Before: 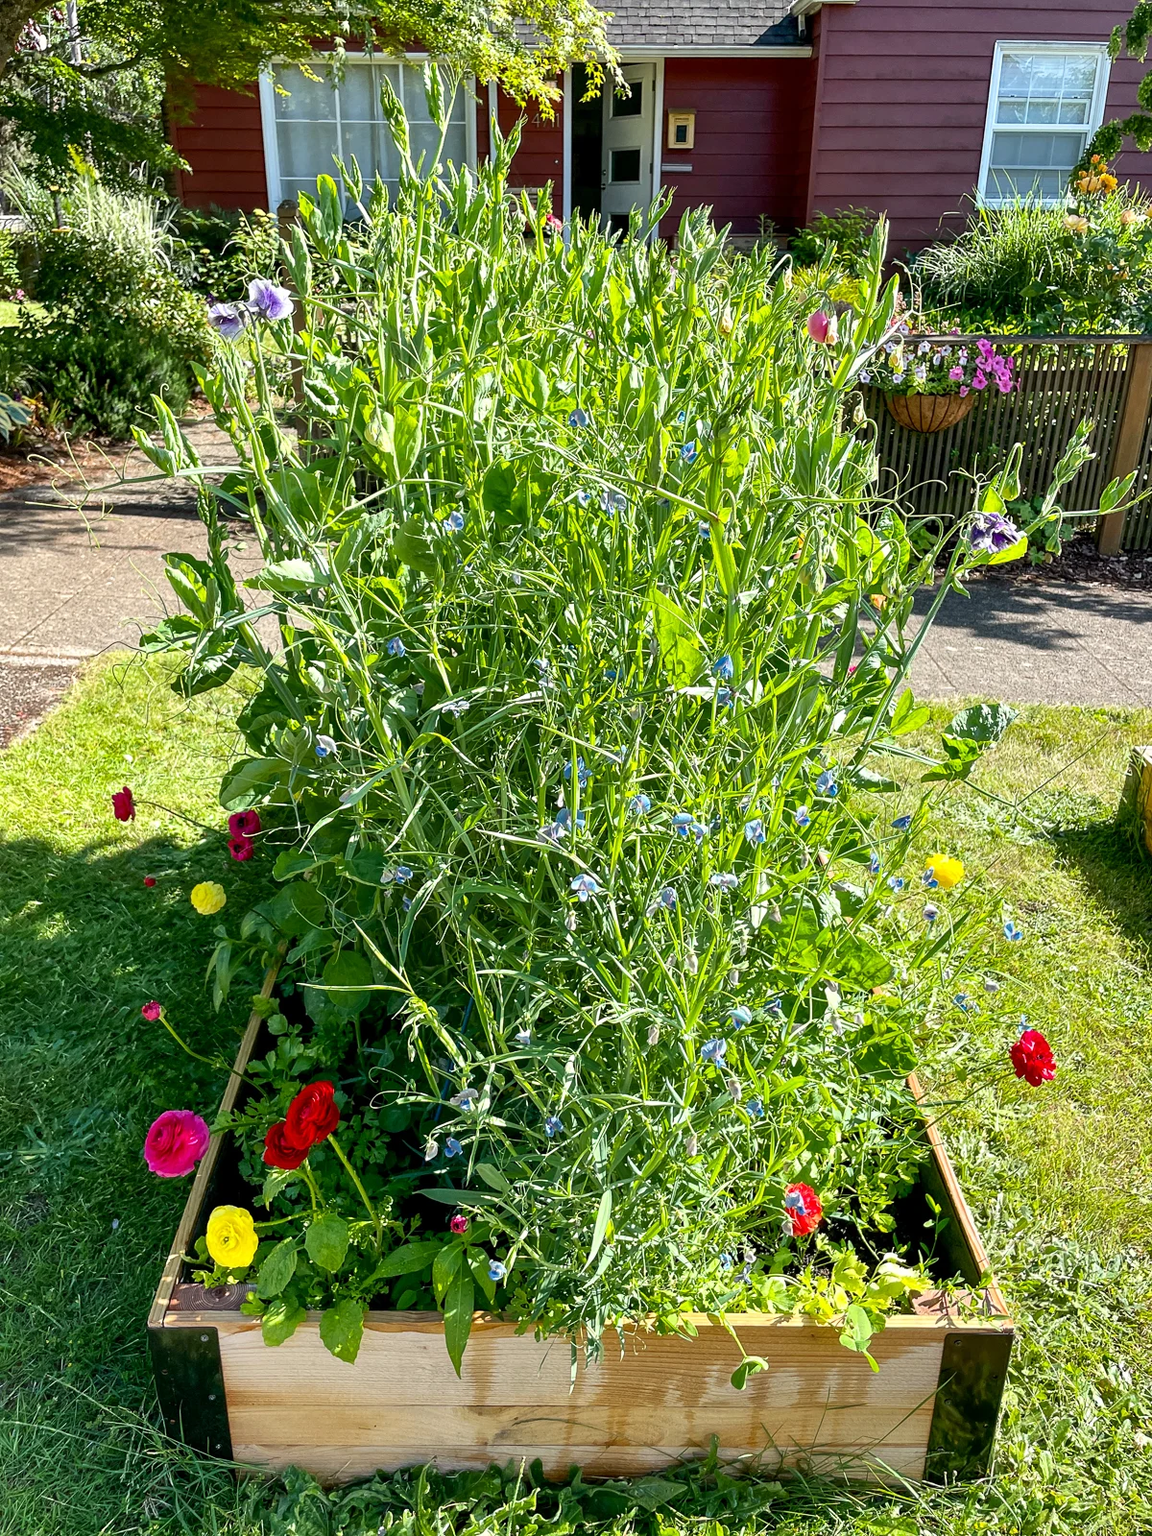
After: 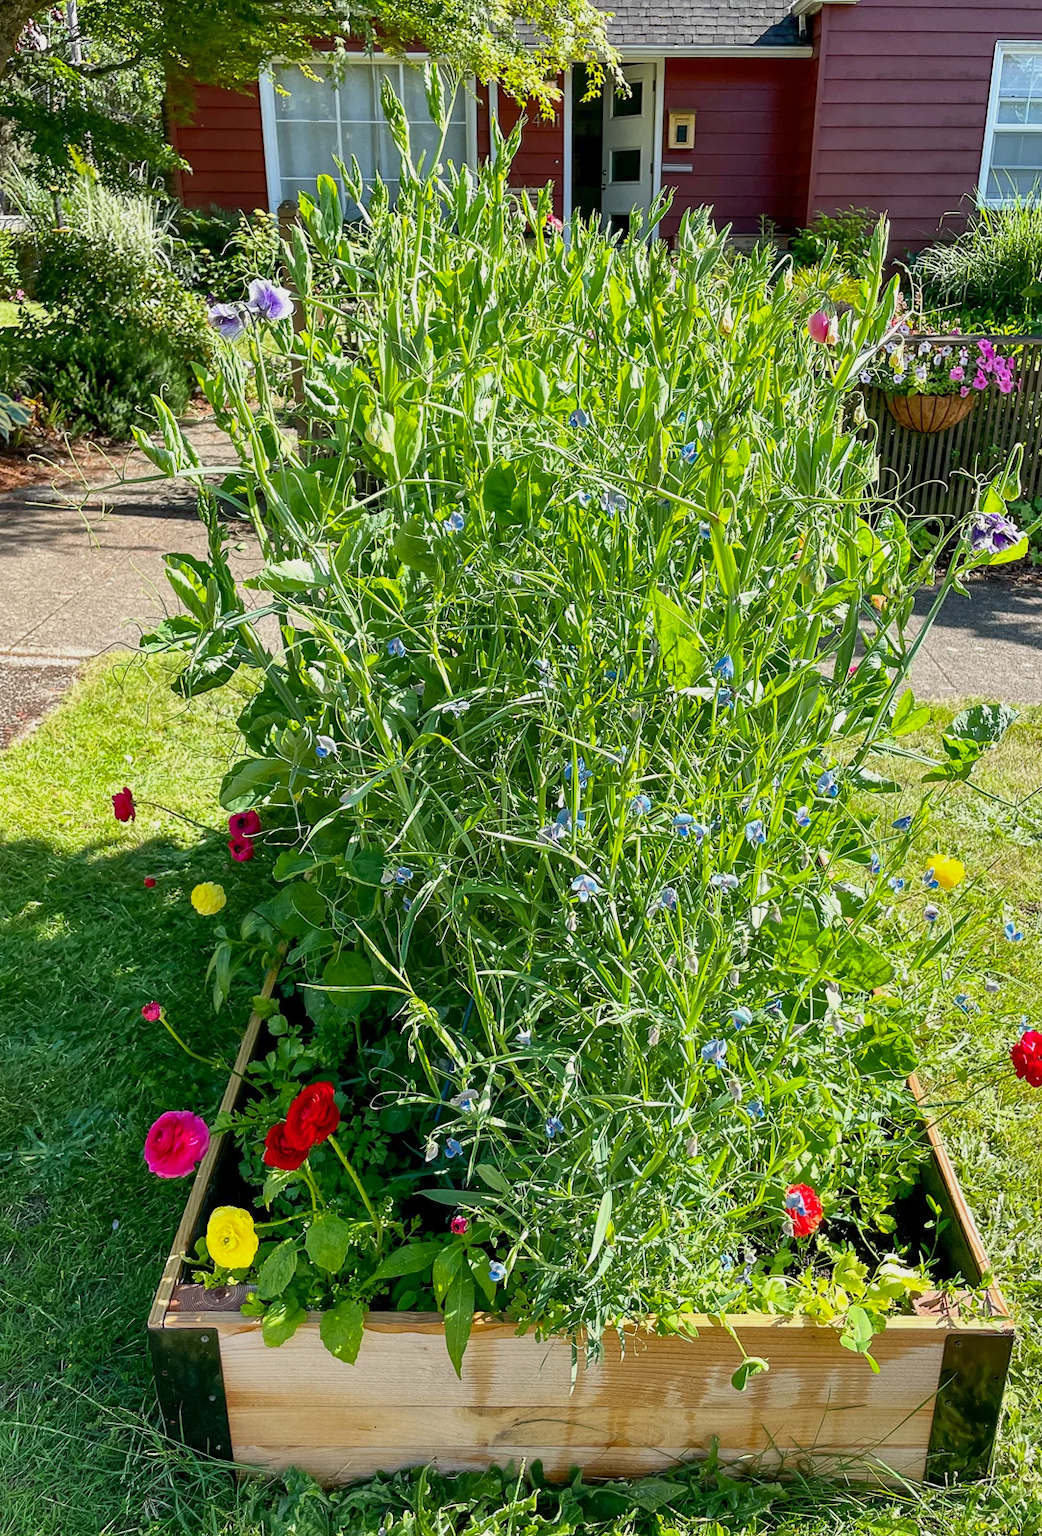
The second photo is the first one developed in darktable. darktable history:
color balance rgb: contrast -10%
vibrance: vibrance 14%
crop: right 9.509%, bottom 0.031%
